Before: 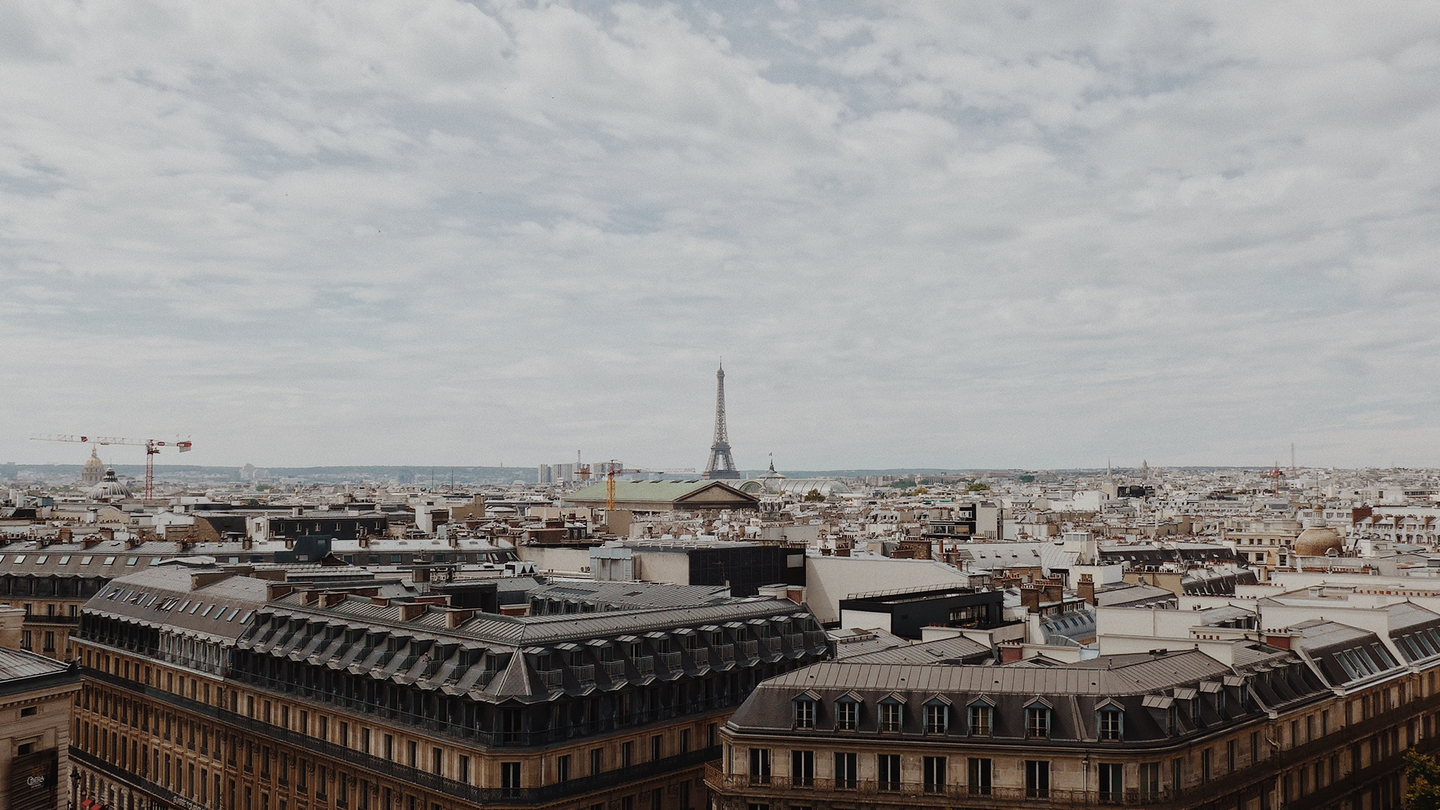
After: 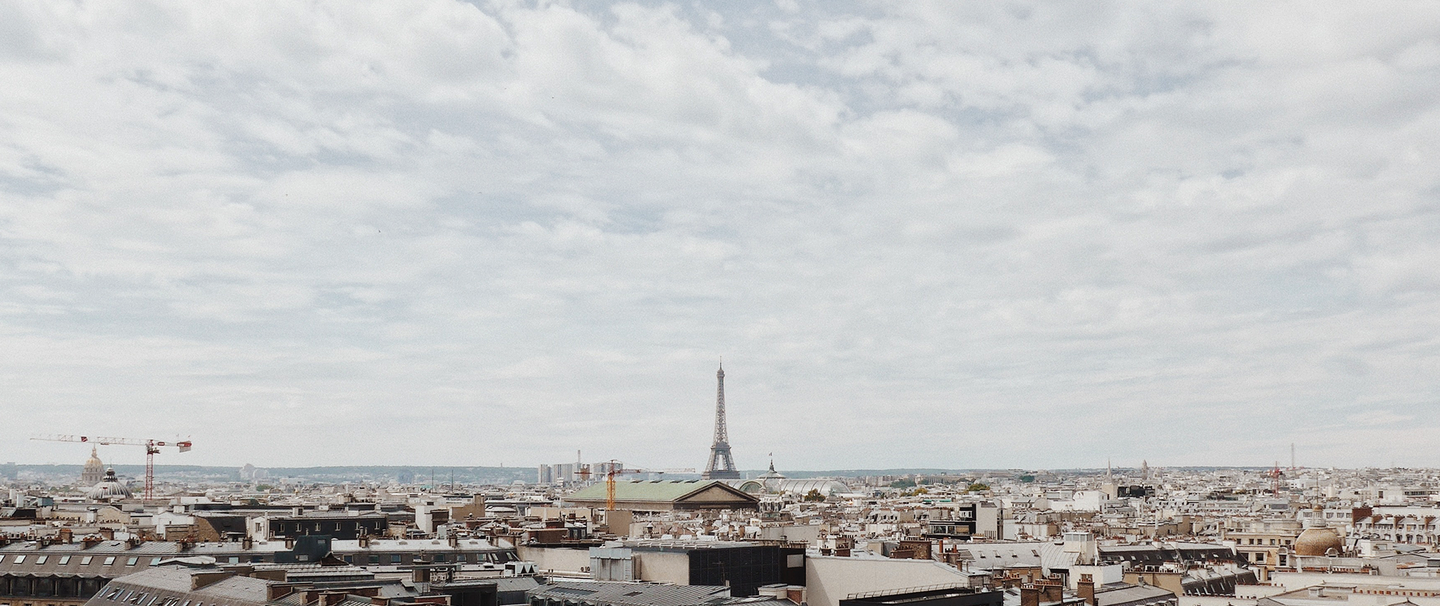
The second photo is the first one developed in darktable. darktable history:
crop: bottom 24.967%
exposure: black level correction 0, exposure 0.4 EV, compensate exposure bias true, compensate highlight preservation false
